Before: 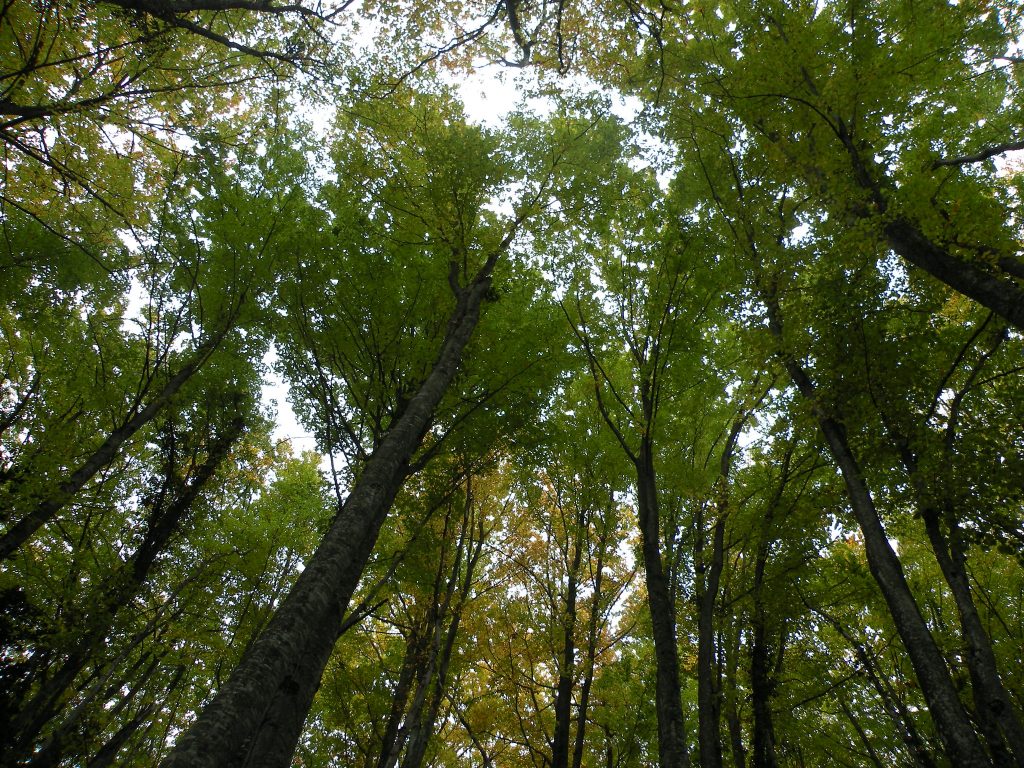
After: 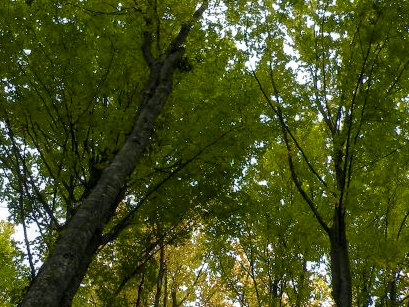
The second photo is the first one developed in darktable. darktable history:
local contrast: on, module defaults
levels: levels [0, 0.498, 1]
crop: left 30%, top 30%, right 30%, bottom 30%
color zones: curves: ch0 [(0.099, 0.624) (0.257, 0.596) (0.384, 0.376) (0.529, 0.492) (0.697, 0.564) (0.768, 0.532) (0.908, 0.644)]; ch1 [(0.112, 0.564) (0.254, 0.612) (0.432, 0.676) (0.592, 0.456) (0.743, 0.684) (0.888, 0.536)]; ch2 [(0.25, 0.5) (0.469, 0.36) (0.75, 0.5)]
